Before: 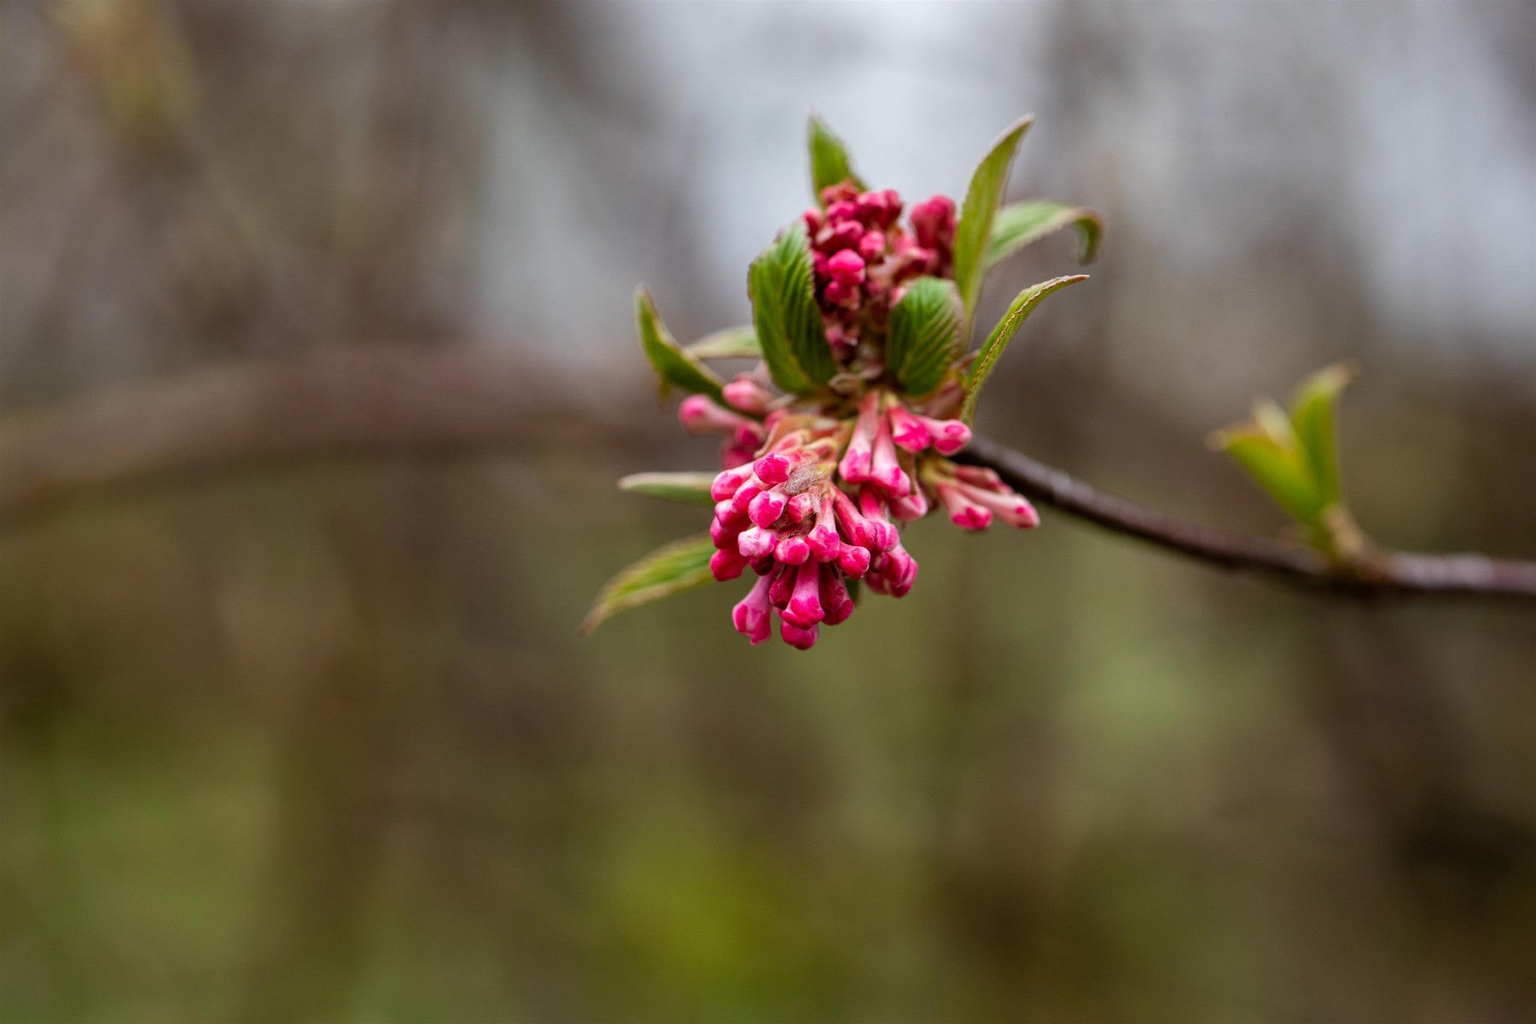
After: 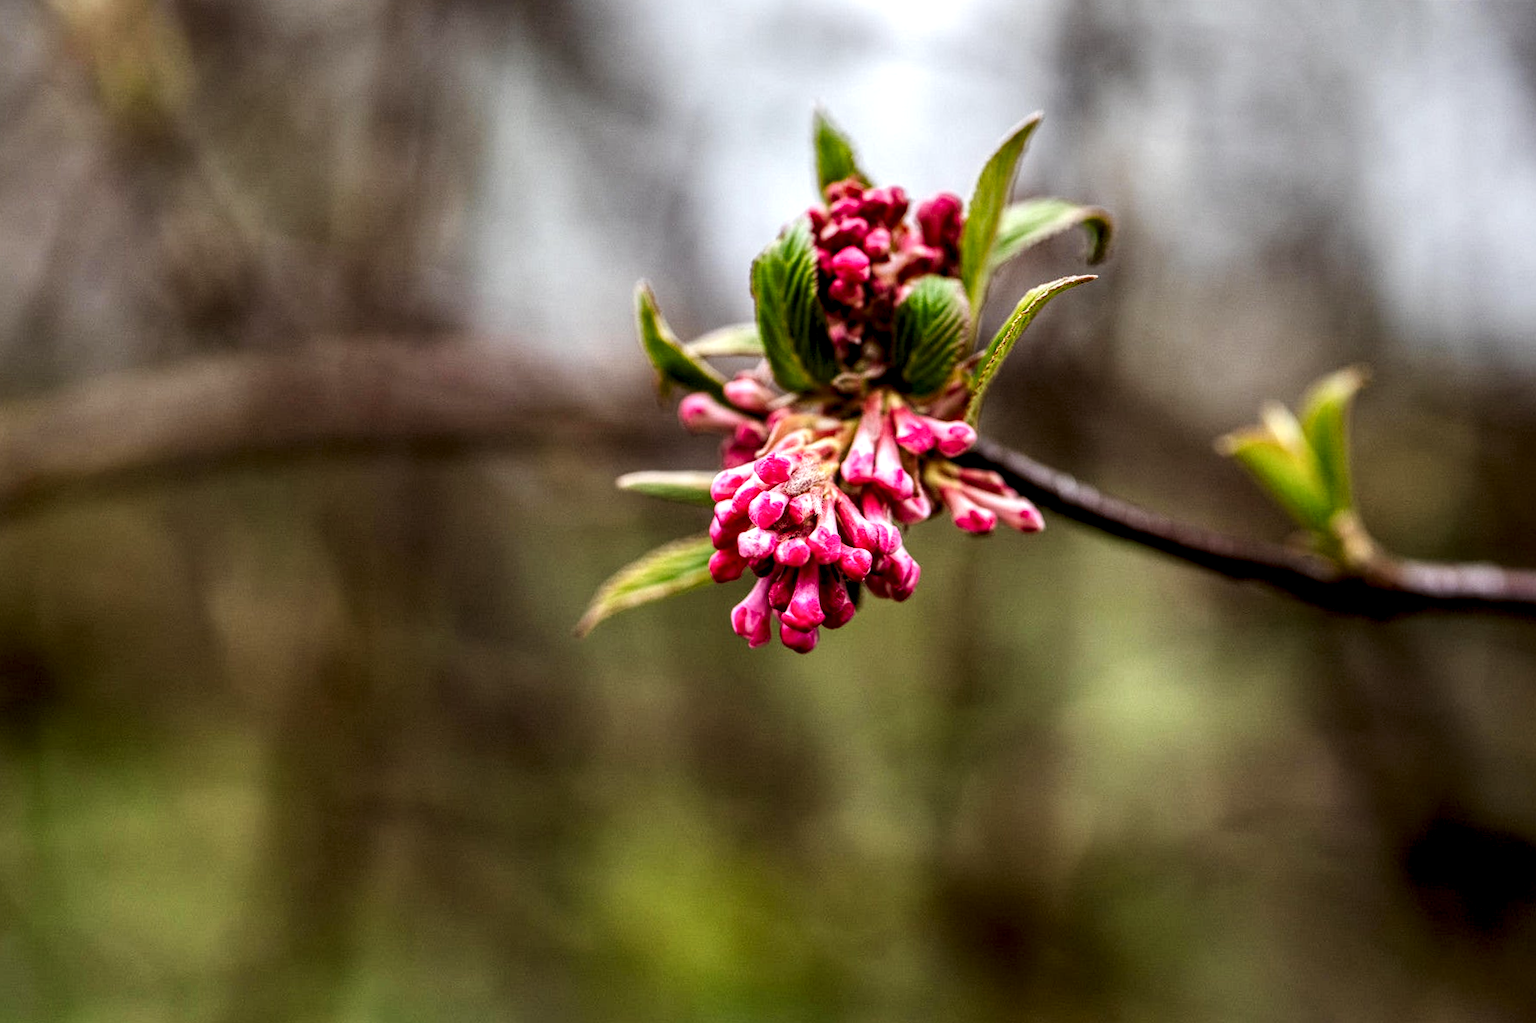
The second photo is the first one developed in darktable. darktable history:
local contrast: highlights 19%, detail 188%
crop and rotate: angle -0.62°
tone curve: curves: ch0 [(0, 0.015) (0.037, 0.032) (0.131, 0.113) (0.275, 0.26) (0.497, 0.531) (0.617, 0.663) (0.704, 0.748) (0.813, 0.842) (0.911, 0.931) (0.997, 1)]; ch1 [(0, 0) (0.301, 0.3) (0.444, 0.438) (0.493, 0.494) (0.501, 0.499) (0.534, 0.543) (0.582, 0.605) (0.658, 0.687) (0.746, 0.79) (1, 1)]; ch2 [(0, 0) (0.246, 0.234) (0.36, 0.356) (0.415, 0.426) (0.476, 0.492) (0.502, 0.499) (0.525, 0.513) (0.533, 0.534) (0.586, 0.598) (0.634, 0.643) (0.706, 0.717) (0.853, 0.83) (1, 0.951)], preserve colors none
